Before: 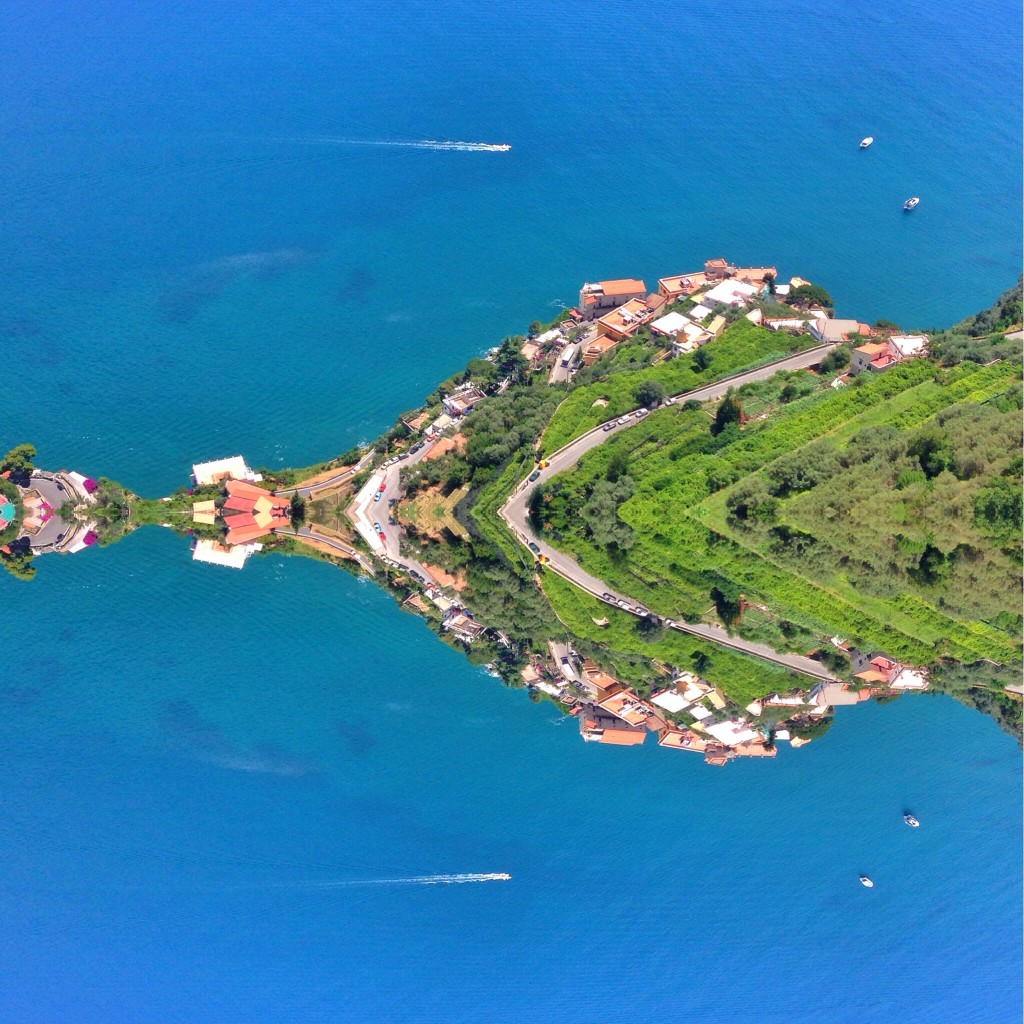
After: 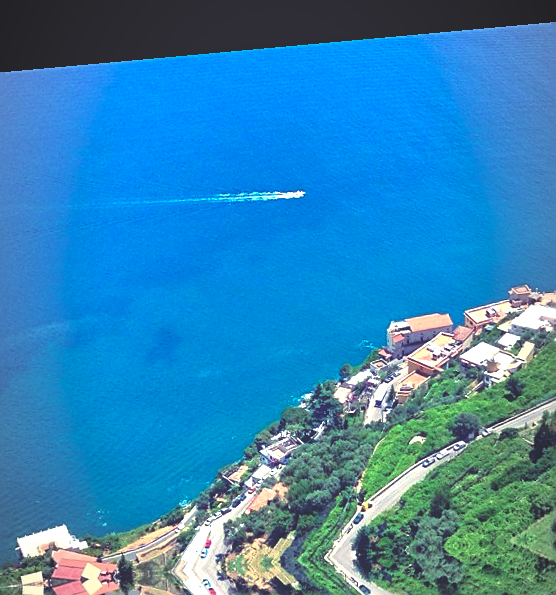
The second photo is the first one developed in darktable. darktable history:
crop: left 19.556%, right 30.401%, bottom 46.458%
rotate and perspective: rotation -5.2°, automatic cropping off
rgb curve: curves: ch0 [(0, 0.186) (0.314, 0.284) (0.576, 0.466) (0.805, 0.691) (0.936, 0.886)]; ch1 [(0, 0.186) (0.314, 0.284) (0.581, 0.534) (0.771, 0.746) (0.936, 0.958)]; ch2 [(0, 0.216) (0.275, 0.39) (1, 1)], mode RGB, independent channels, compensate middle gray true, preserve colors none
exposure: black level correction 0, exposure 0.6 EV, compensate exposure bias true, compensate highlight preservation false
sharpen: on, module defaults
color balance: mode lift, gamma, gain (sRGB), lift [1, 1.049, 1, 1]
vignetting: fall-off start 97%, fall-off radius 100%, width/height ratio 0.609, unbound false
